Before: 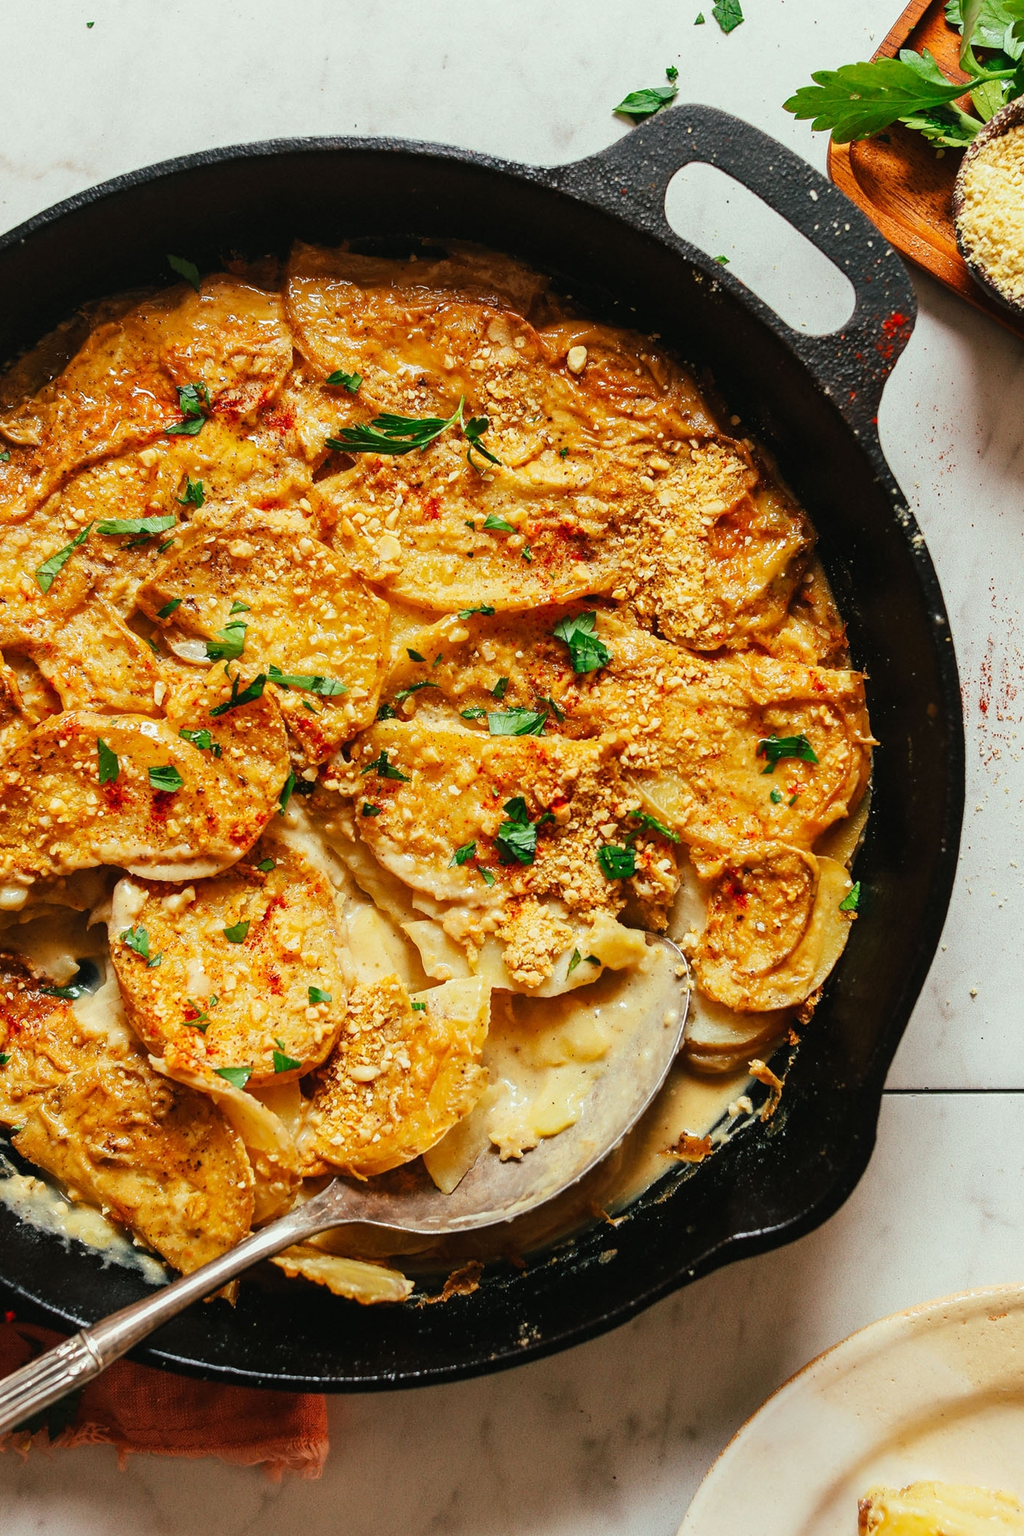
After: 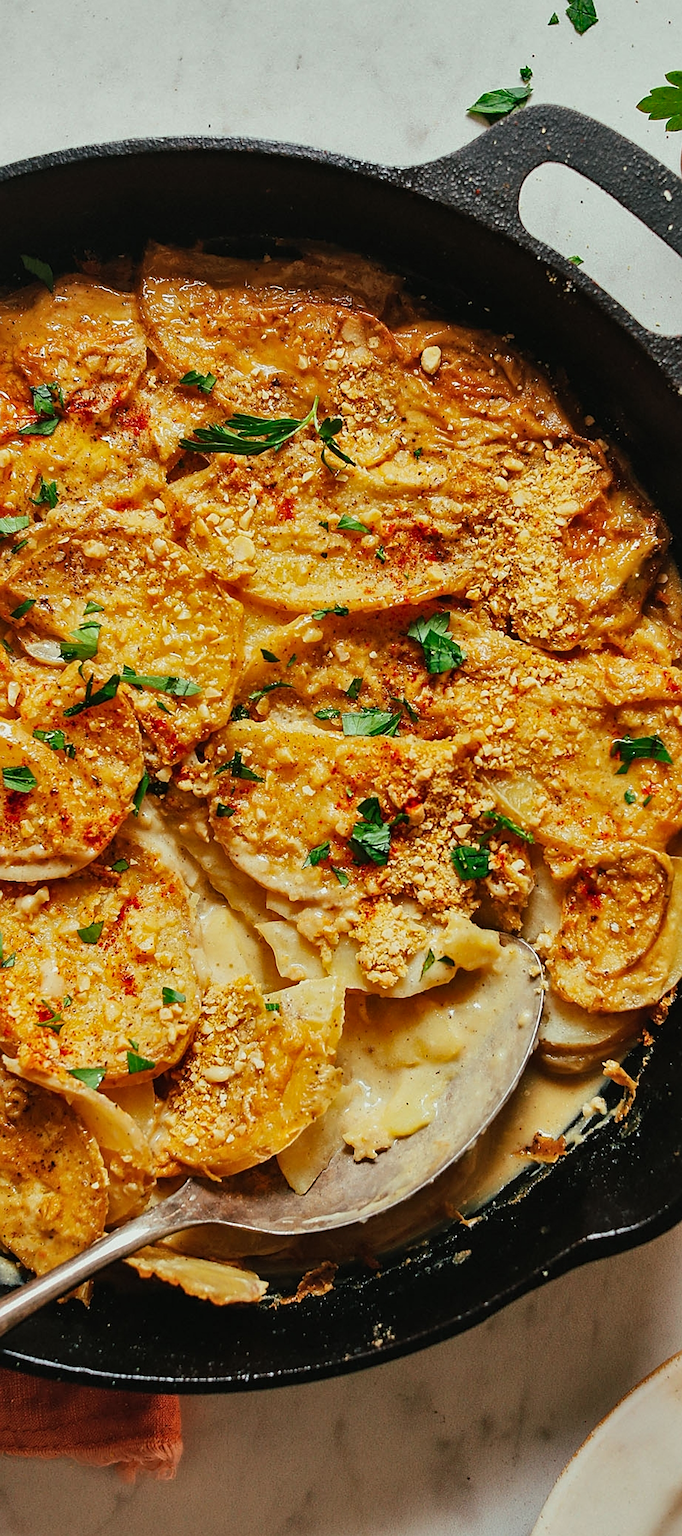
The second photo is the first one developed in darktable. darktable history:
crop and rotate: left 14.385%, right 18.948%
sharpen: on, module defaults
shadows and highlights: shadows 40, highlights -54, highlights color adjustment 46%, low approximation 0.01, soften with gaussian
exposure: exposure -0.21 EV, compensate highlight preservation false
